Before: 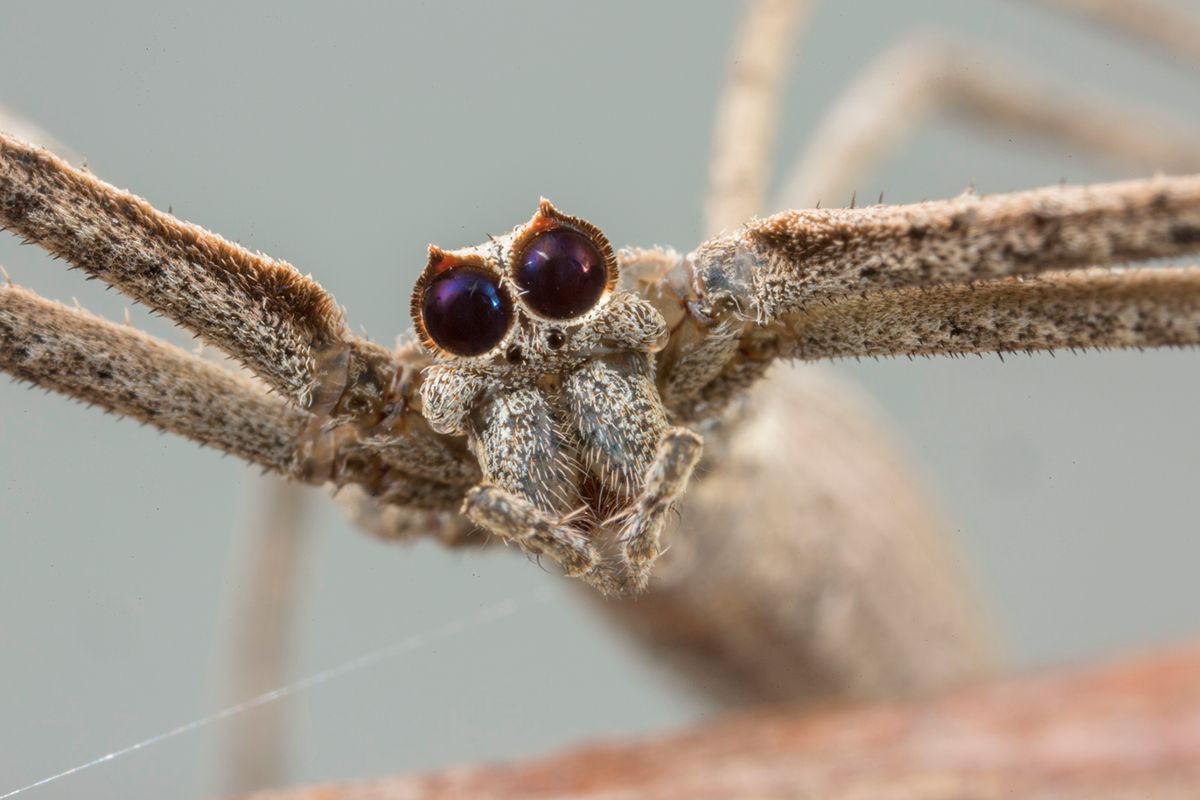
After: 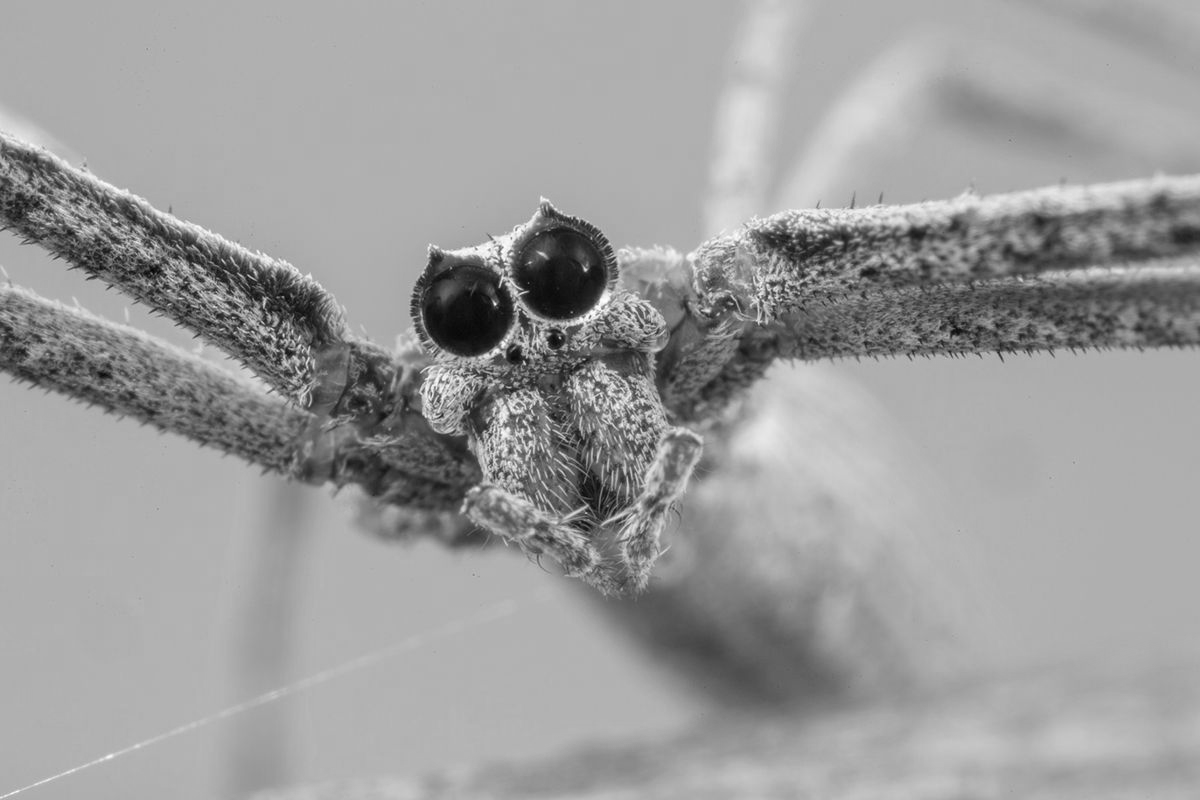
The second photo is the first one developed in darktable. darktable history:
contrast brightness saturation: saturation -1
color zones: curves: ch0 [(0, 0.5) (0.125, 0.4) (0.25, 0.5) (0.375, 0.4) (0.5, 0.4) (0.625, 0.35) (0.75, 0.35) (0.875, 0.5)]; ch1 [(0, 0.35) (0.125, 0.45) (0.25, 0.35) (0.375, 0.35) (0.5, 0.35) (0.625, 0.35) (0.75, 0.45) (0.875, 0.35)]; ch2 [(0, 0.6) (0.125, 0.5) (0.25, 0.5) (0.375, 0.6) (0.5, 0.6) (0.625, 0.5) (0.75, 0.5) (0.875, 0.5)]
